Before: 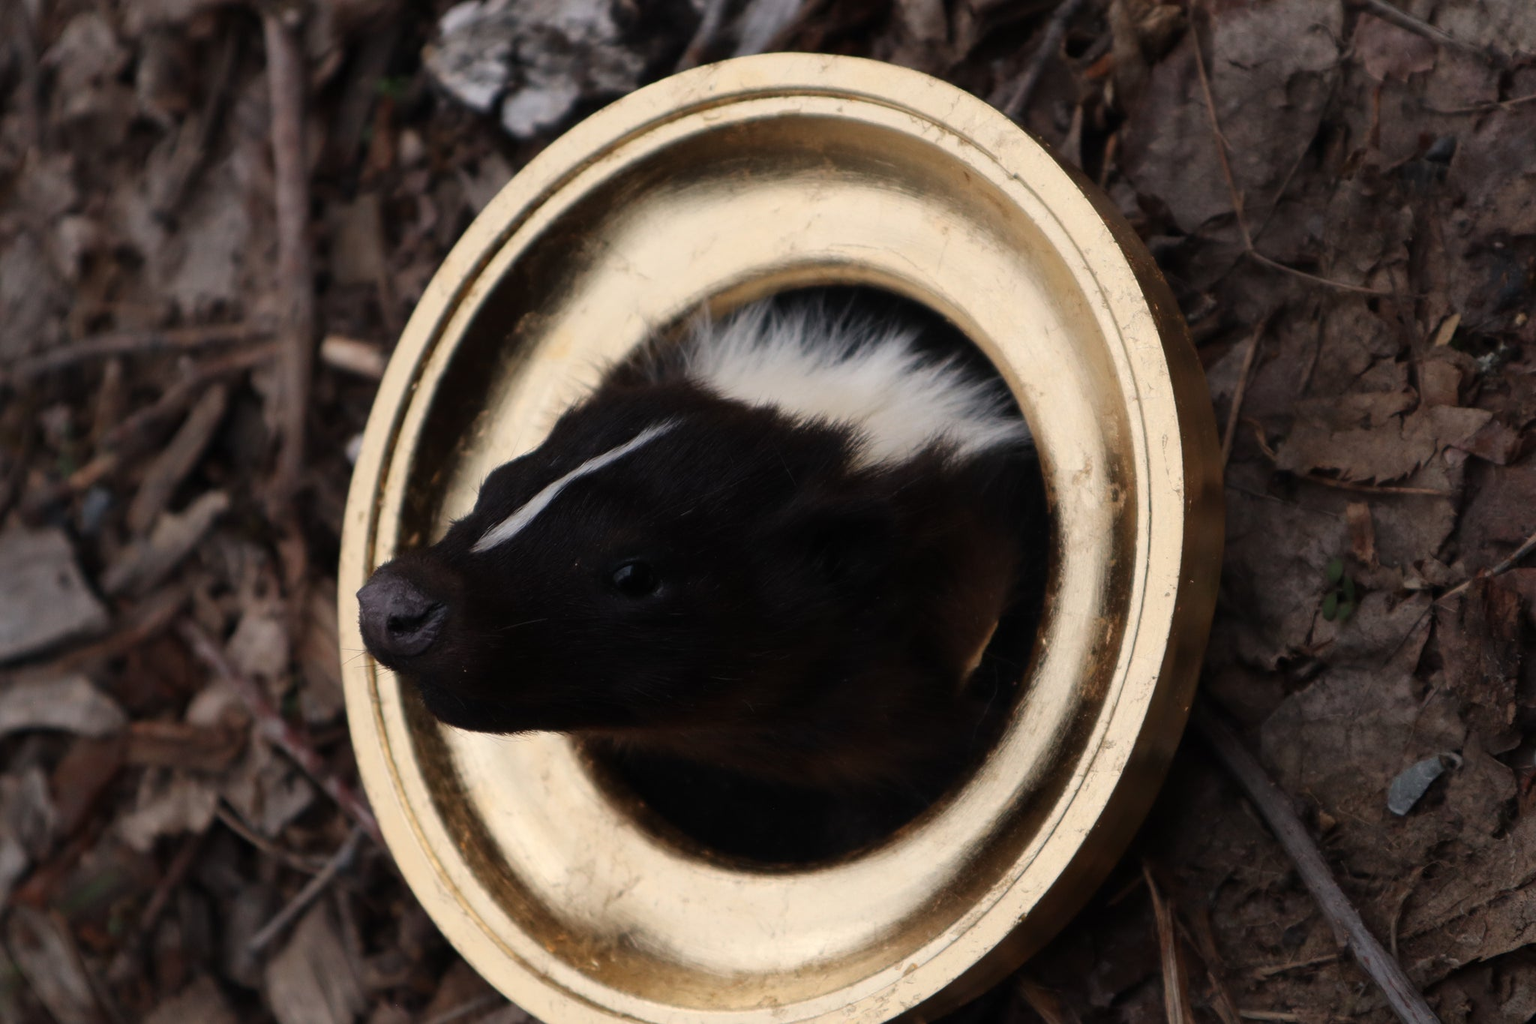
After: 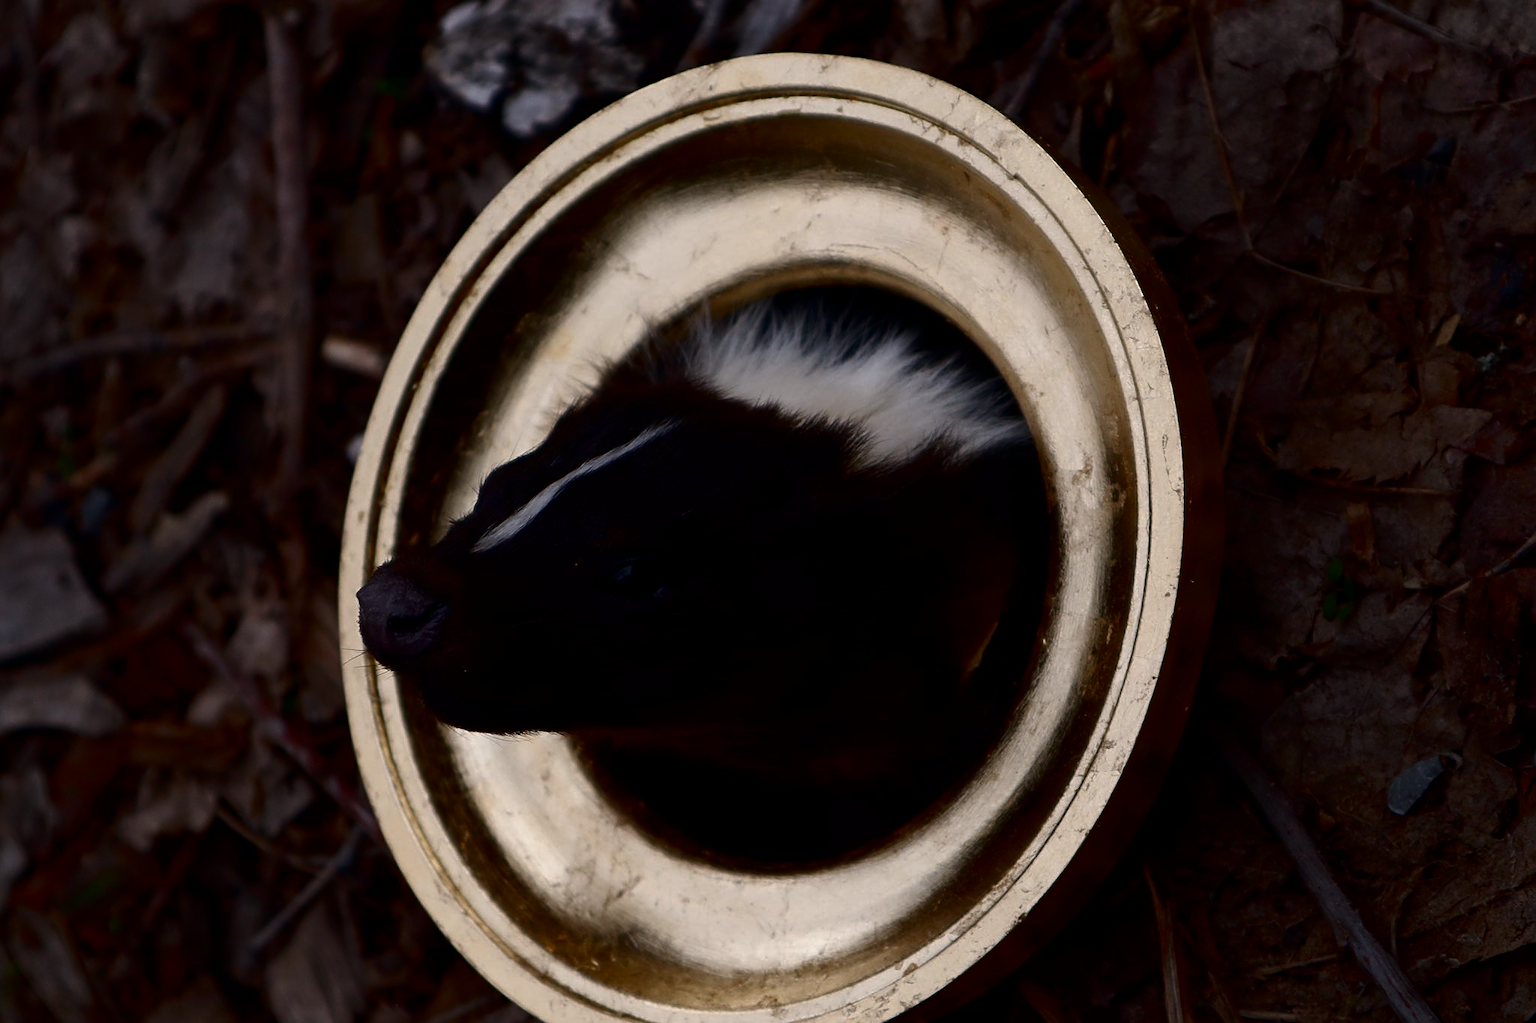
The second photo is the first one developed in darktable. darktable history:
white balance: red 0.984, blue 1.059
rotate and perspective: automatic cropping original format, crop left 0, crop top 0
sharpen: on, module defaults
contrast brightness saturation: brightness -0.52
